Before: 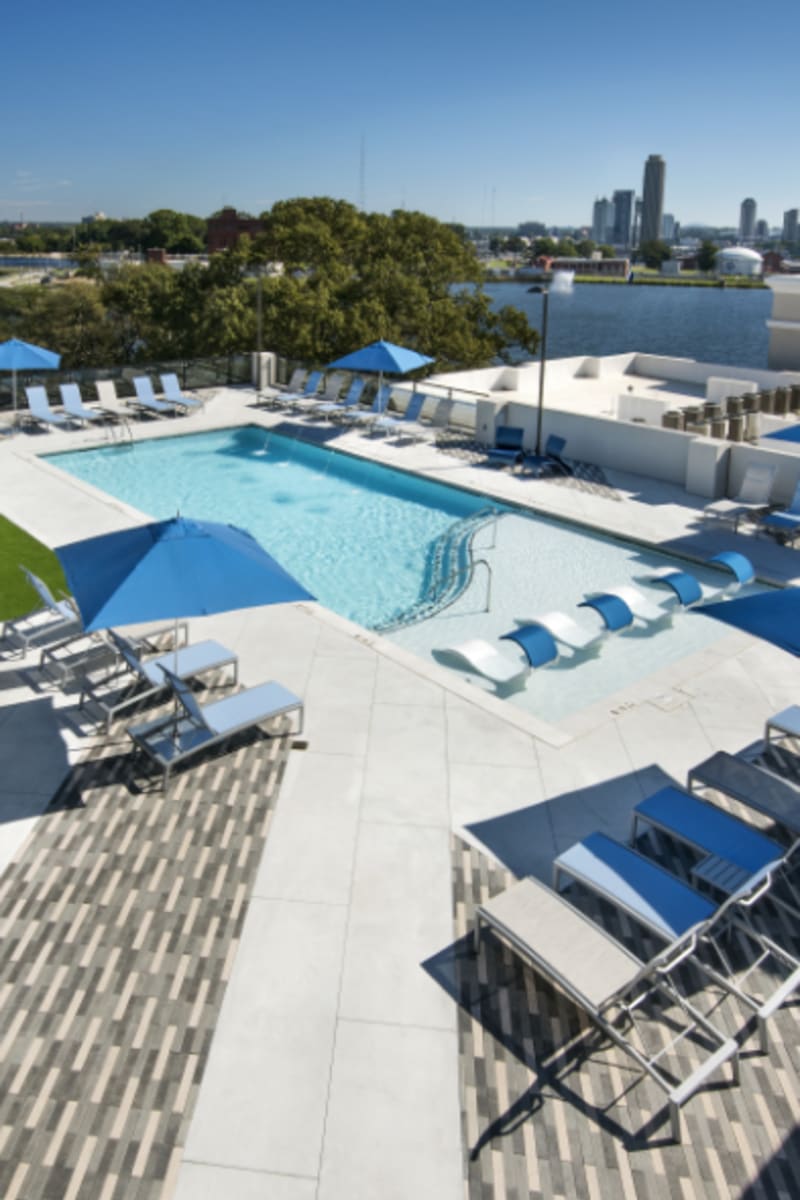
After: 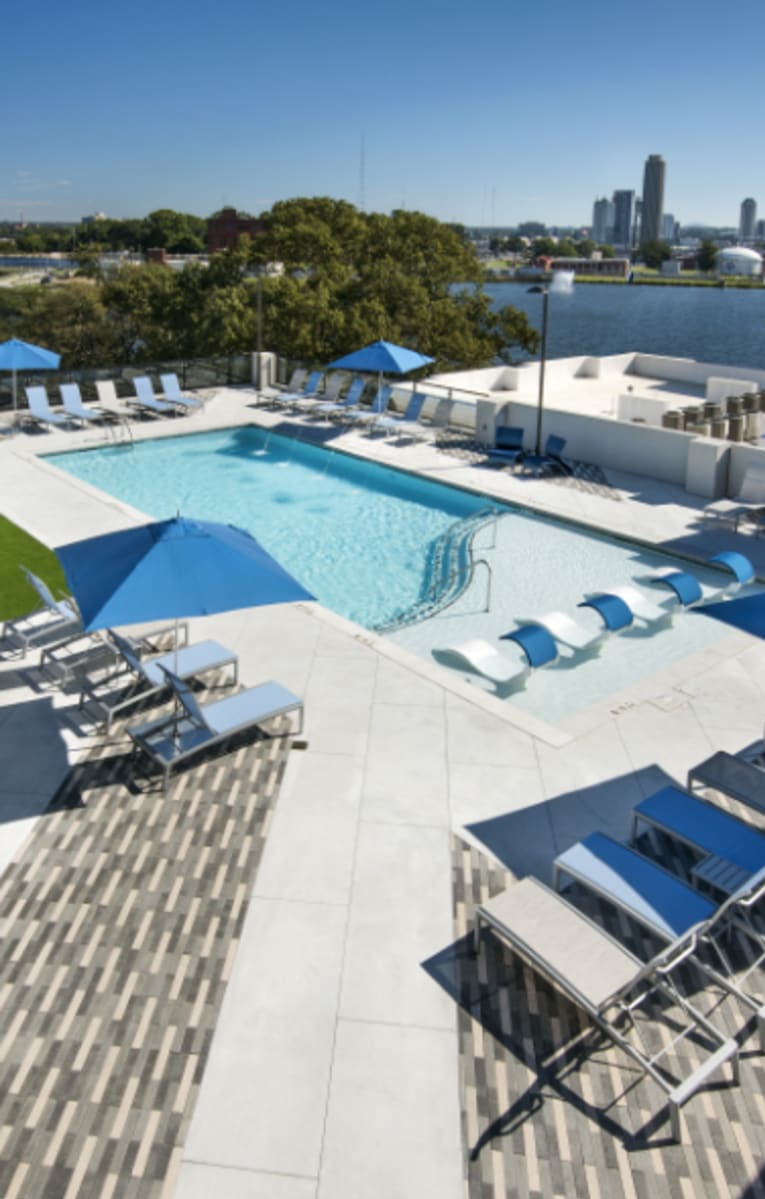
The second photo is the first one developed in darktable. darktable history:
crop: right 4.332%, bottom 0.018%
